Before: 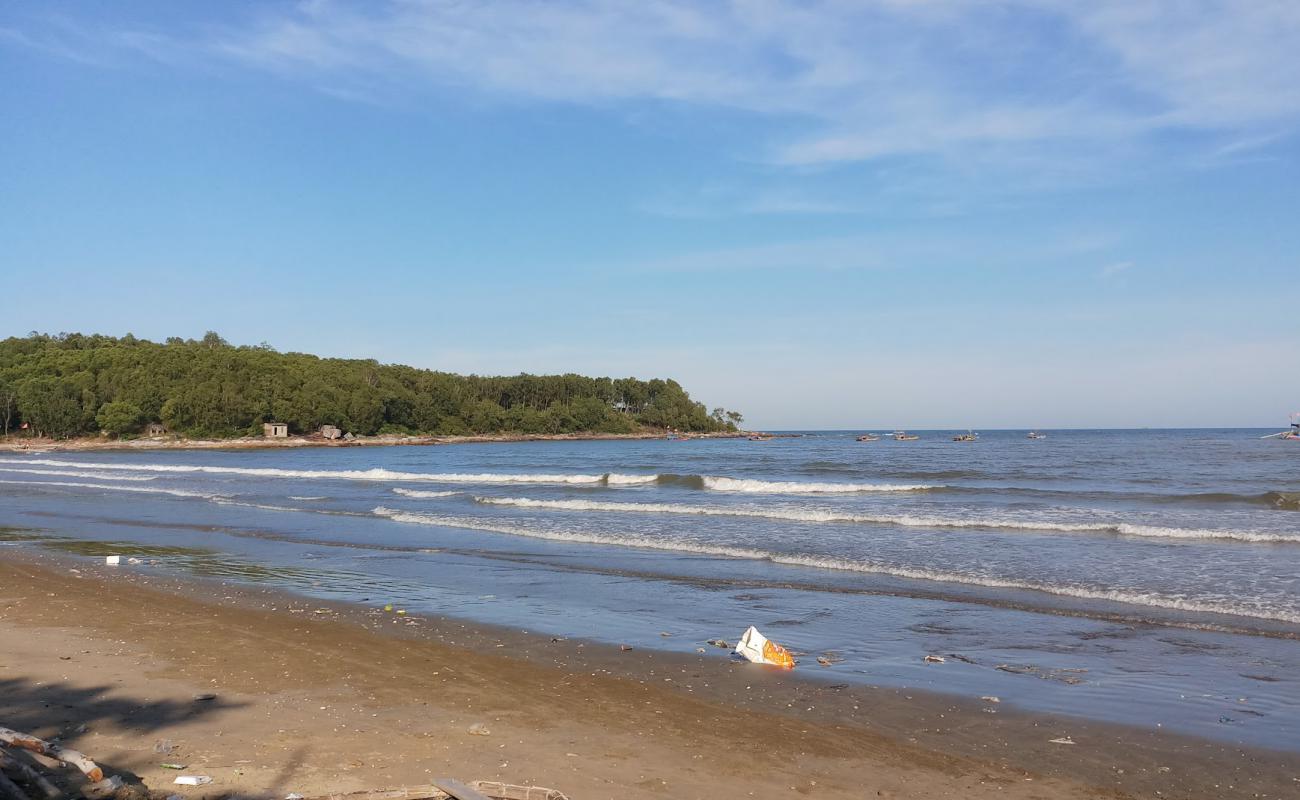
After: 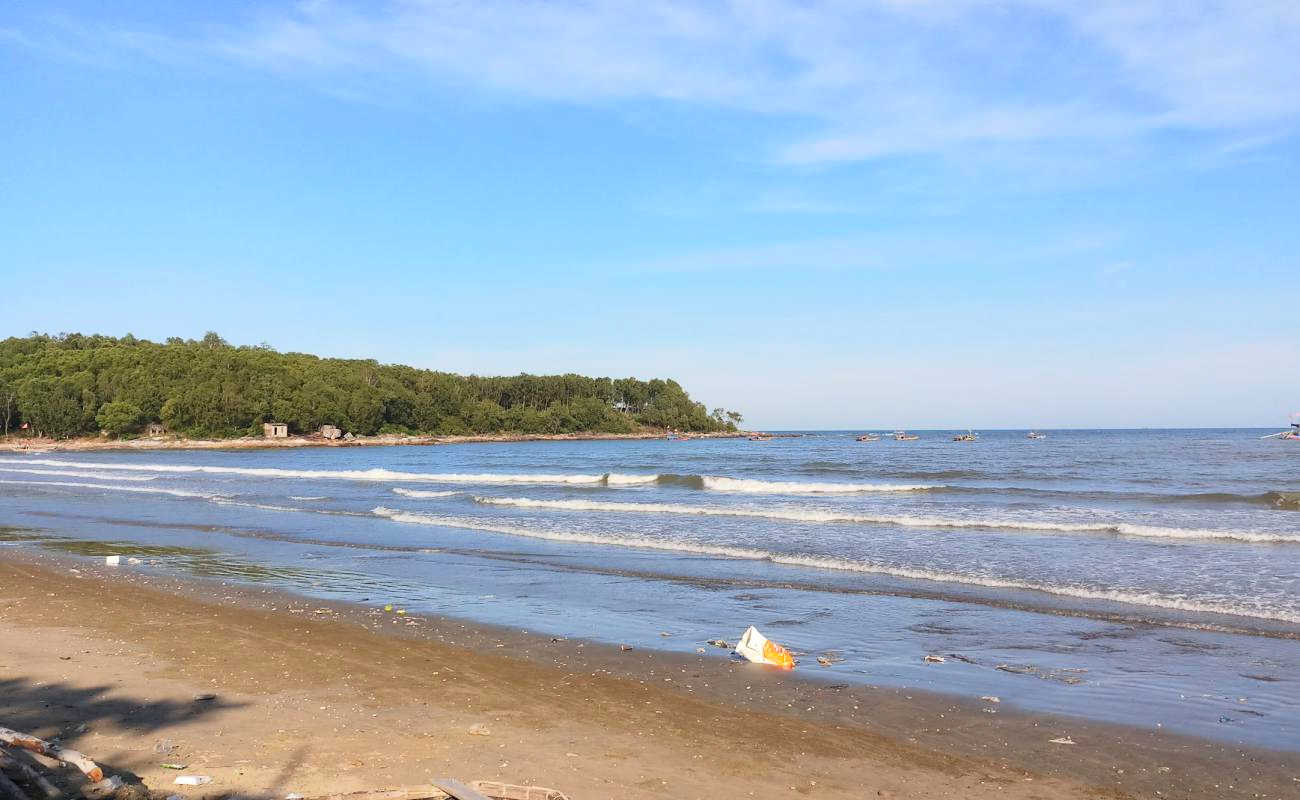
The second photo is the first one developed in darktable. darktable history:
contrast brightness saturation: contrast 0.198, brightness 0.166, saturation 0.216
